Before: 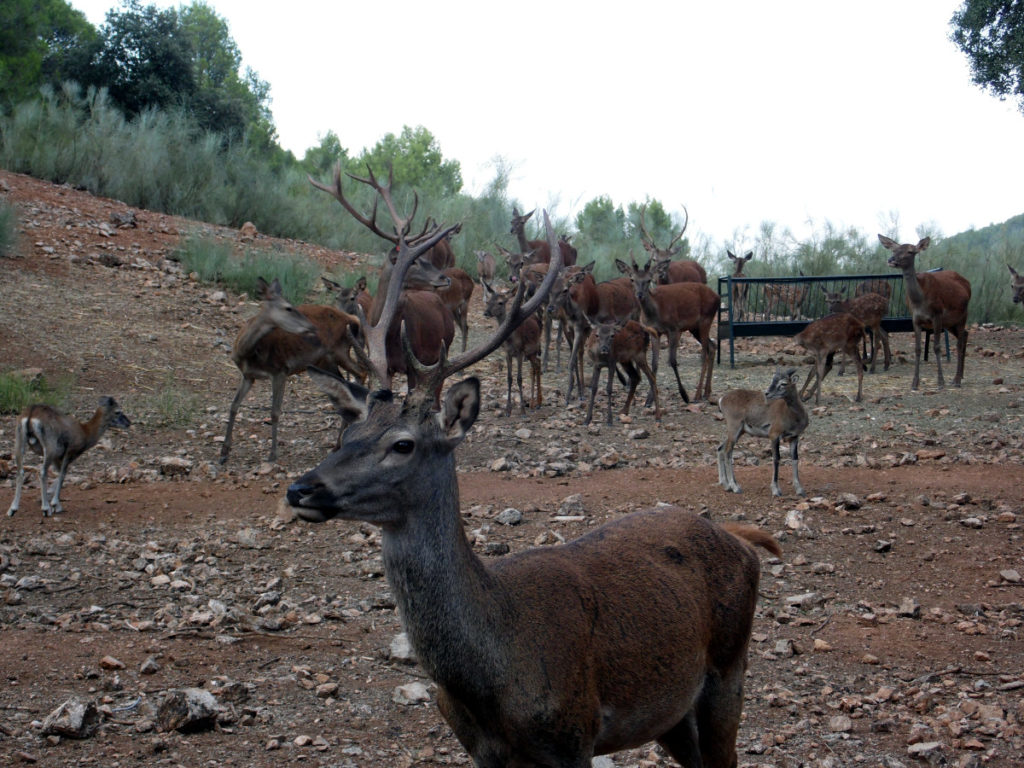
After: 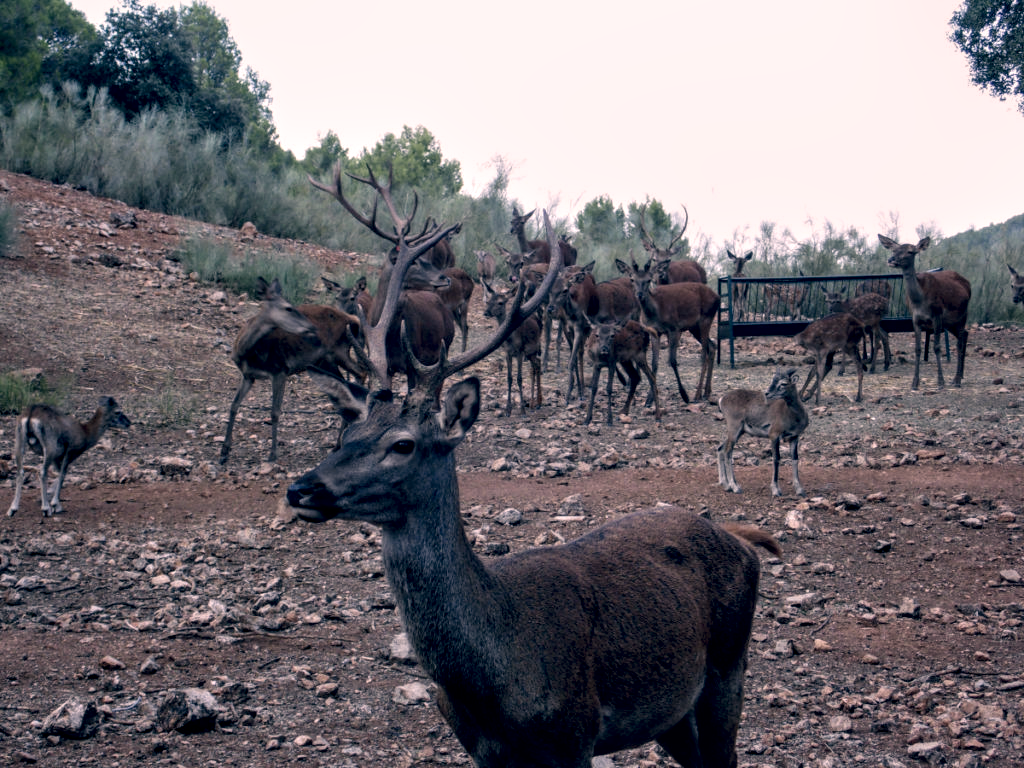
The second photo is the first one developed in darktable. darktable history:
local contrast: highlights 25%, detail 150%
color correction: highlights a* 14.46, highlights b* 5.85, shadows a* -5.53, shadows b* -15.24, saturation 0.85
